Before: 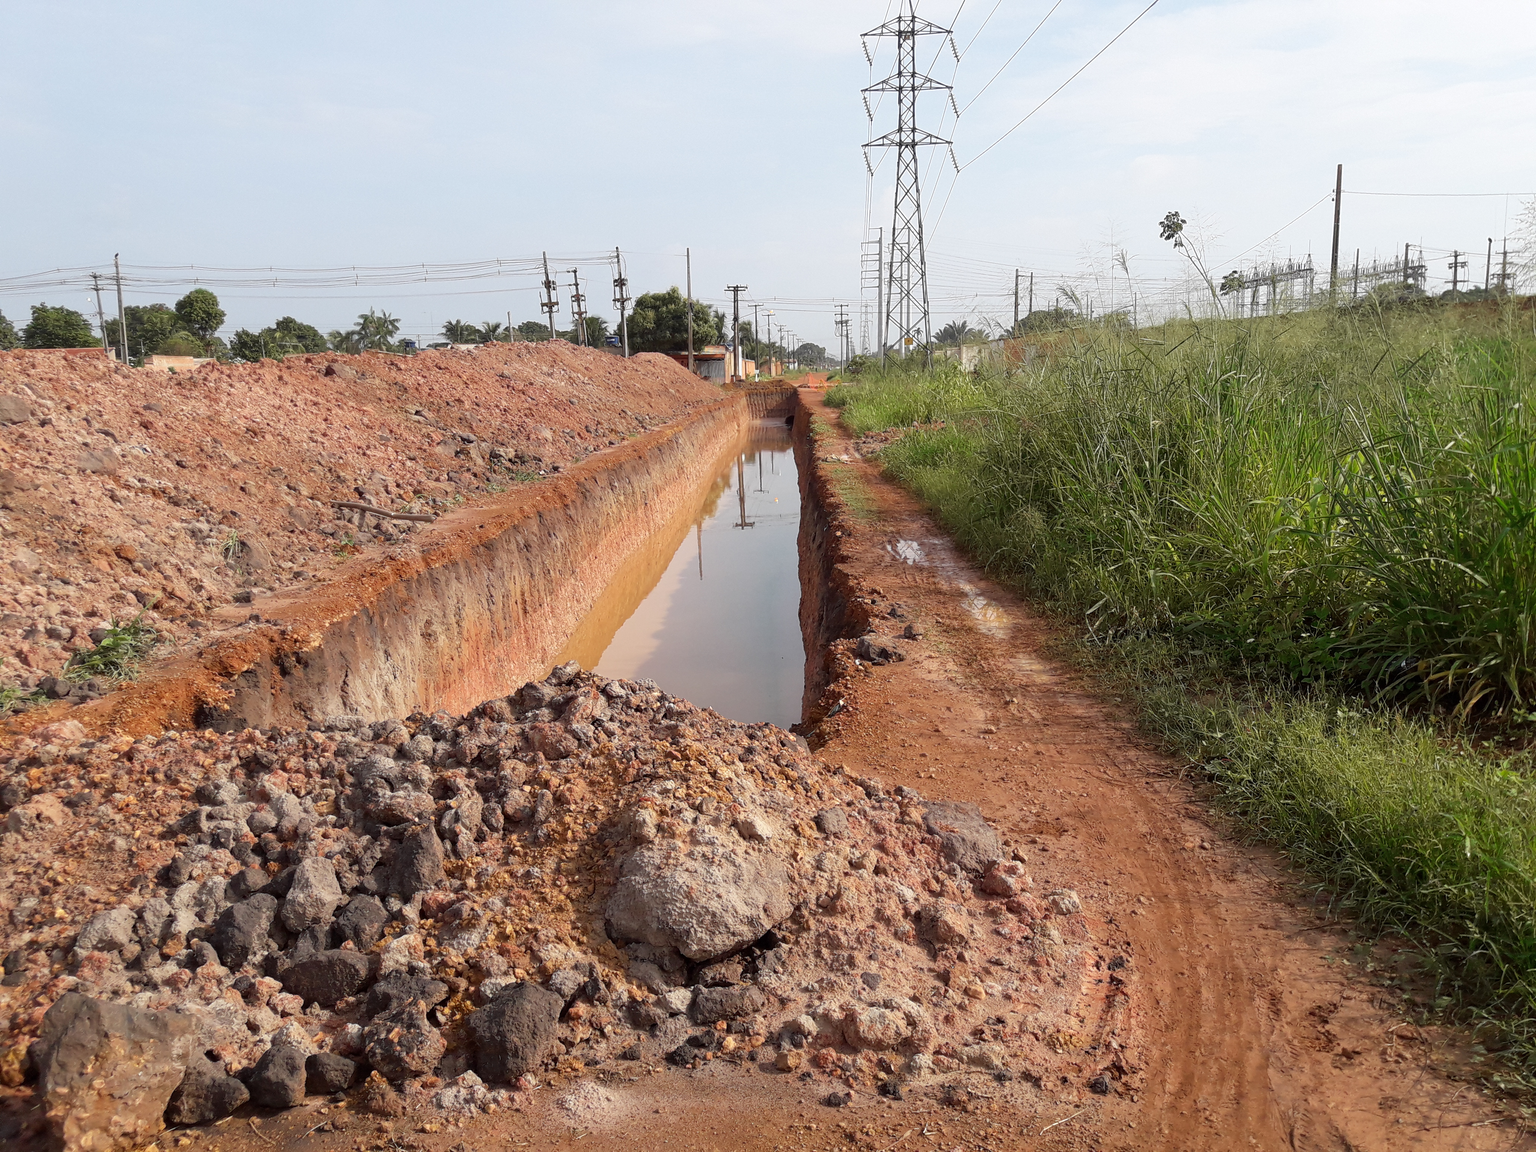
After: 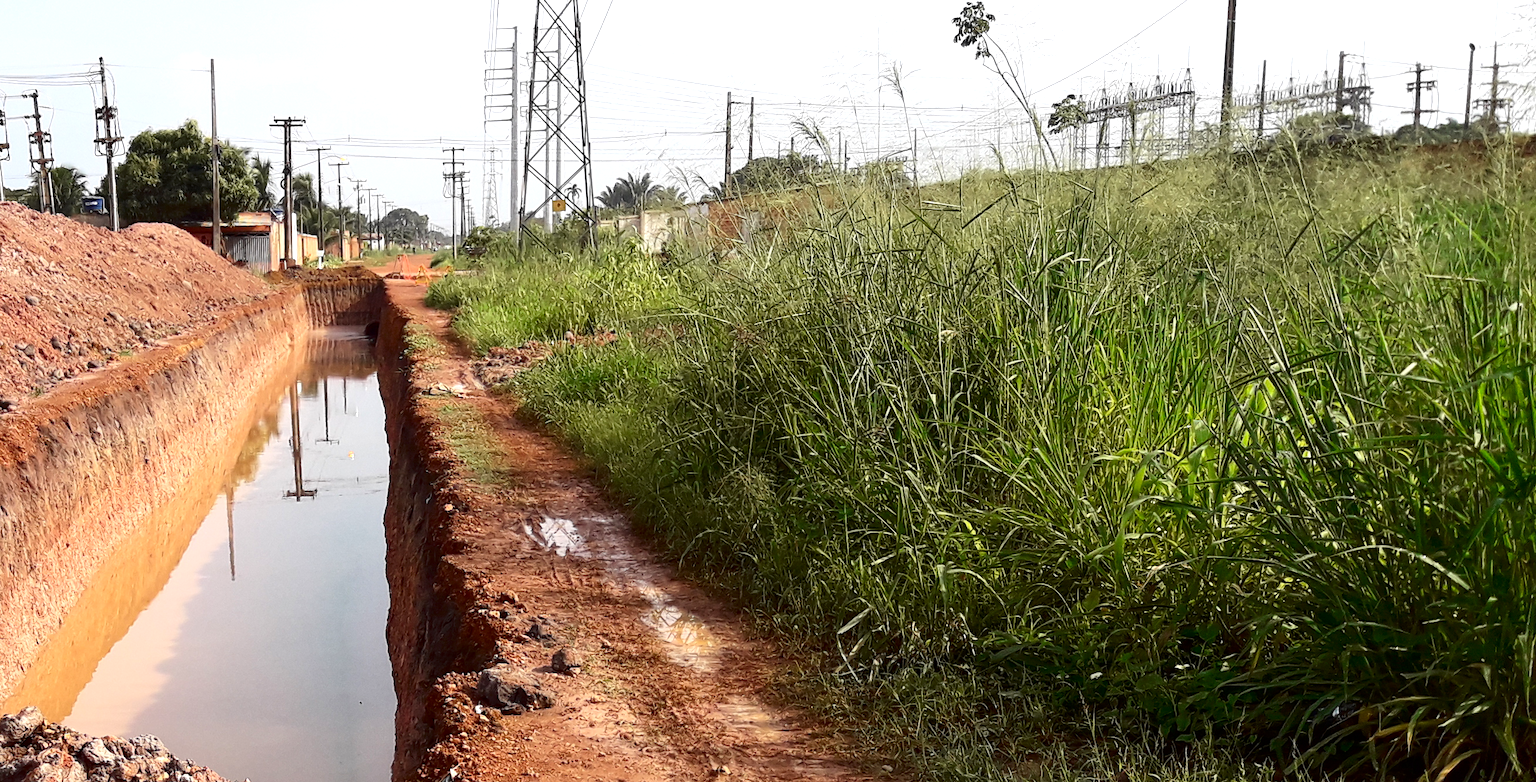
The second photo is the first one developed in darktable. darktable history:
contrast brightness saturation: contrast 0.2, brightness -0.11, saturation 0.1
crop: left 36.005%, top 18.293%, right 0.31%, bottom 38.444%
exposure: black level correction 0, exposure 0.5 EV, compensate exposure bias true, compensate highlight preservation false
